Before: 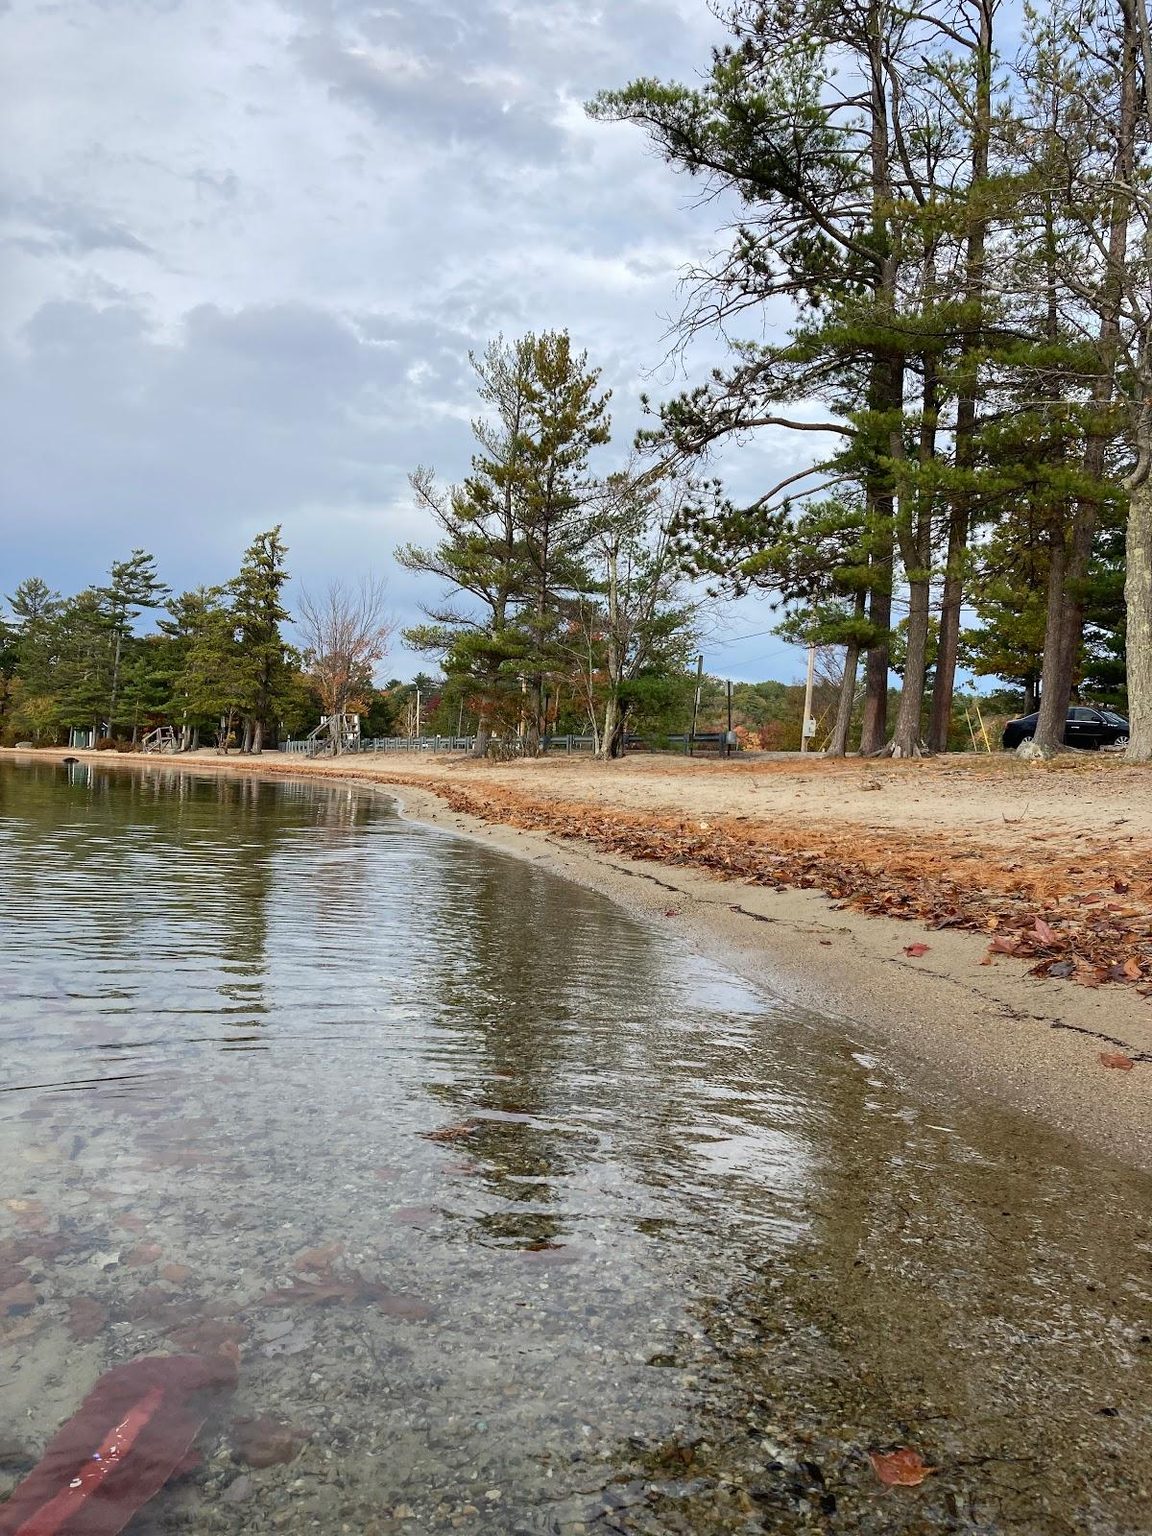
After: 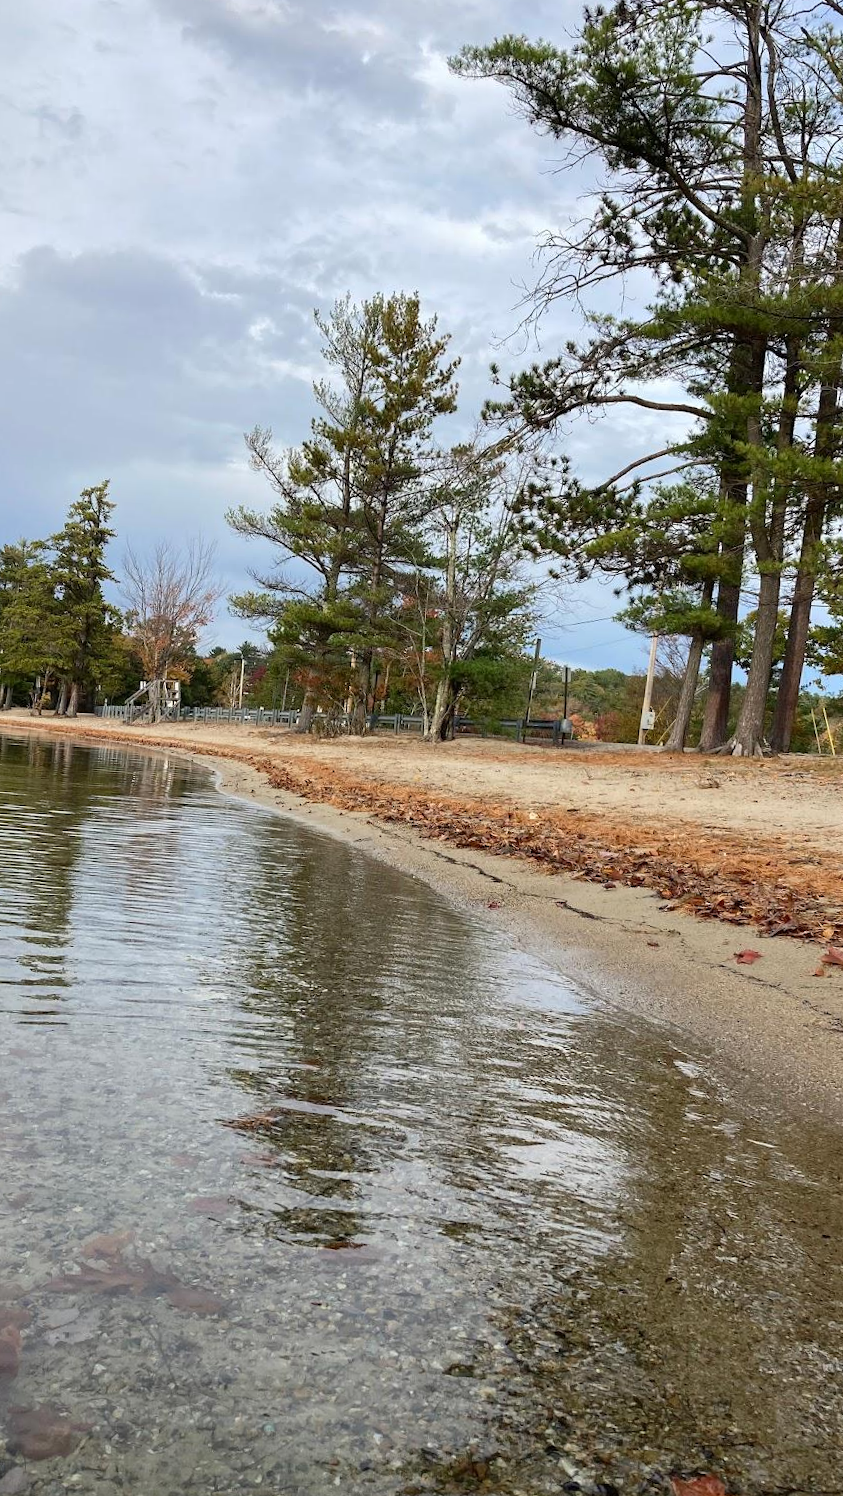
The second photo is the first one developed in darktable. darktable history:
crop and rotate: angle -3°, left 14.206%, top 0.021%, right 10.725%, bottom 0.061%
tone equalizer: on, module defaults
